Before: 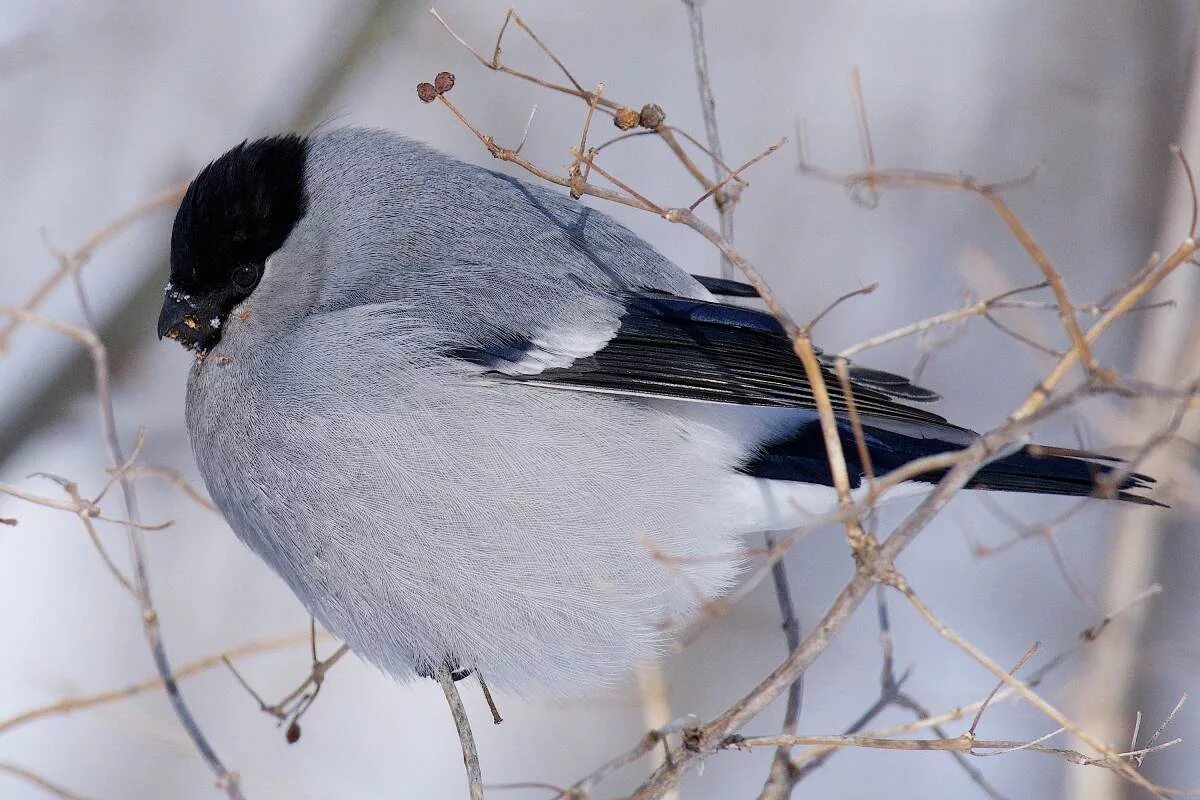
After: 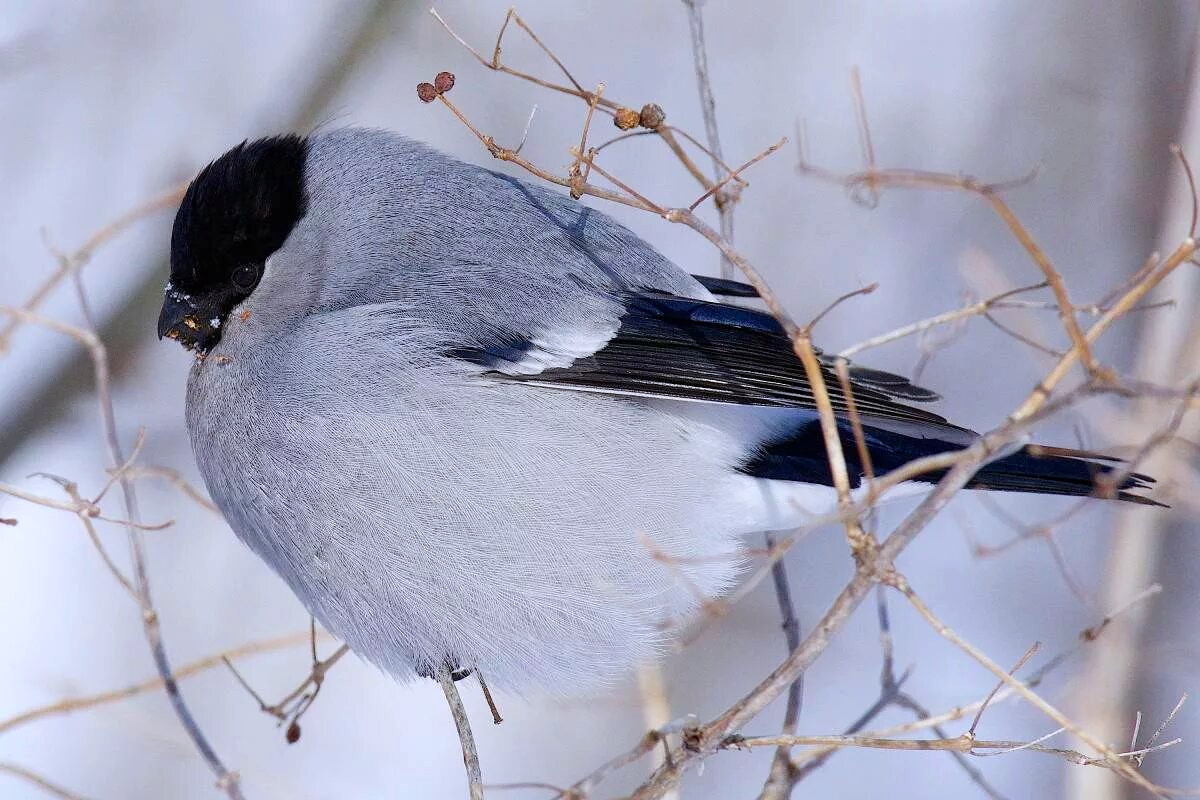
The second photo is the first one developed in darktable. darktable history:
color balance rgb: shadows lift › chroma 1.004%, shadows lift › hue 30.95°, highlights gain › luminance 16.3%, highlights gain › chroma 2.932%, highlights gain › hue 260.98°, perceptual saturation grading › global saturation 14.01%, perceptual saturation grading › highlights -24.833%, perceptual saturation grading › shadows 25.357%, perceptual brilliance grading › global brilliance 2.299%, perceptual brilliance grading › highlights -3.666%, global vibrance 20%
